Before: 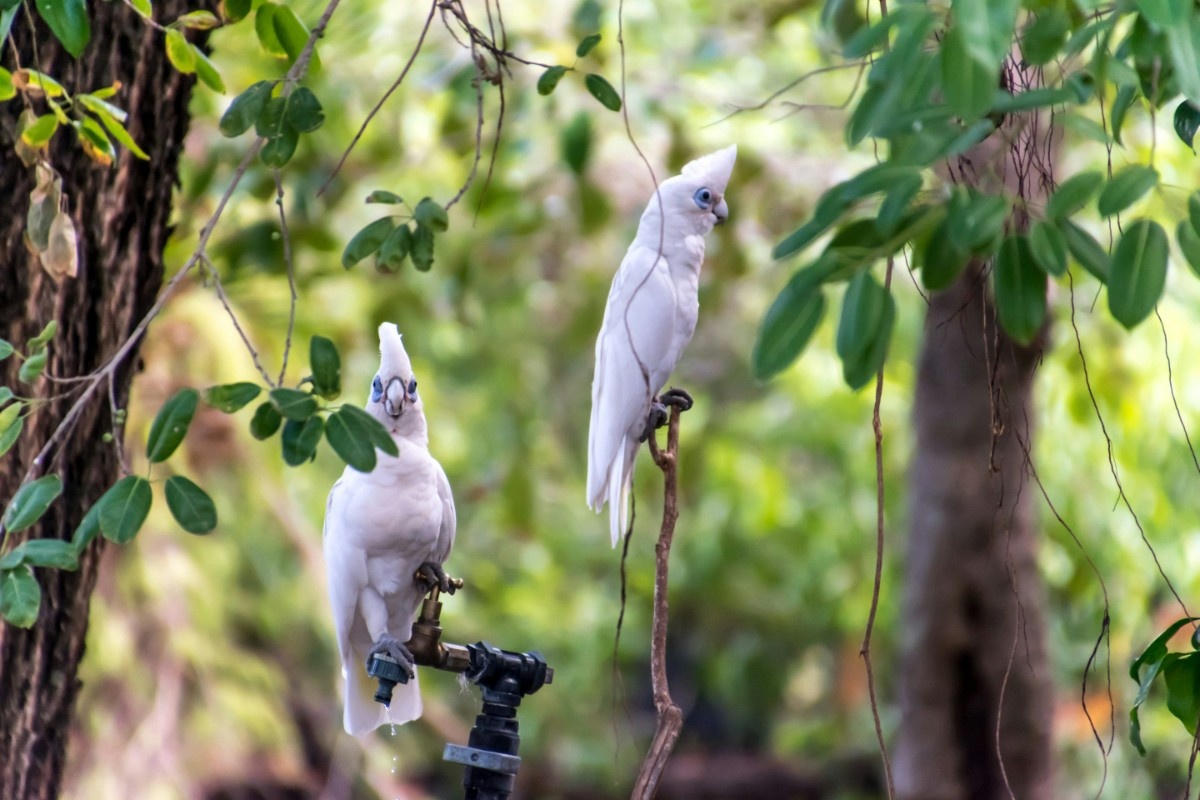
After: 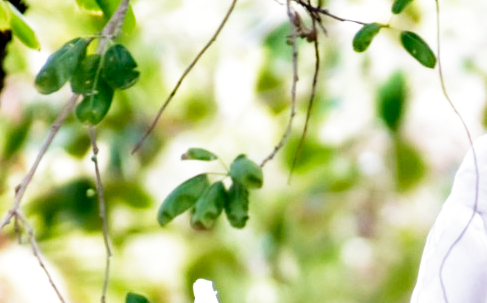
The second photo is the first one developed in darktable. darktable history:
crop: left 15.452%, top 5.459%, right 43.956%, bottom 56.62%
filmic rgb: middle gray luminance 10%, black relative exposure -8.61 EV, white relative exposure 3.3 EV, threshold 6 EV, target black luminance 0%, hardness 5.2, latitude 44.69%, contrast 1.302, highlights saturation mix 5%, shadows ↔ highlights balance 24.64%, add noise in highlights 0, preserve chrominance no, color science v3 (2019), use custom middle-gray values true, iterations of high-quality reconstruction 0, contrast in highlights soft, enable highlight reconstruction true
